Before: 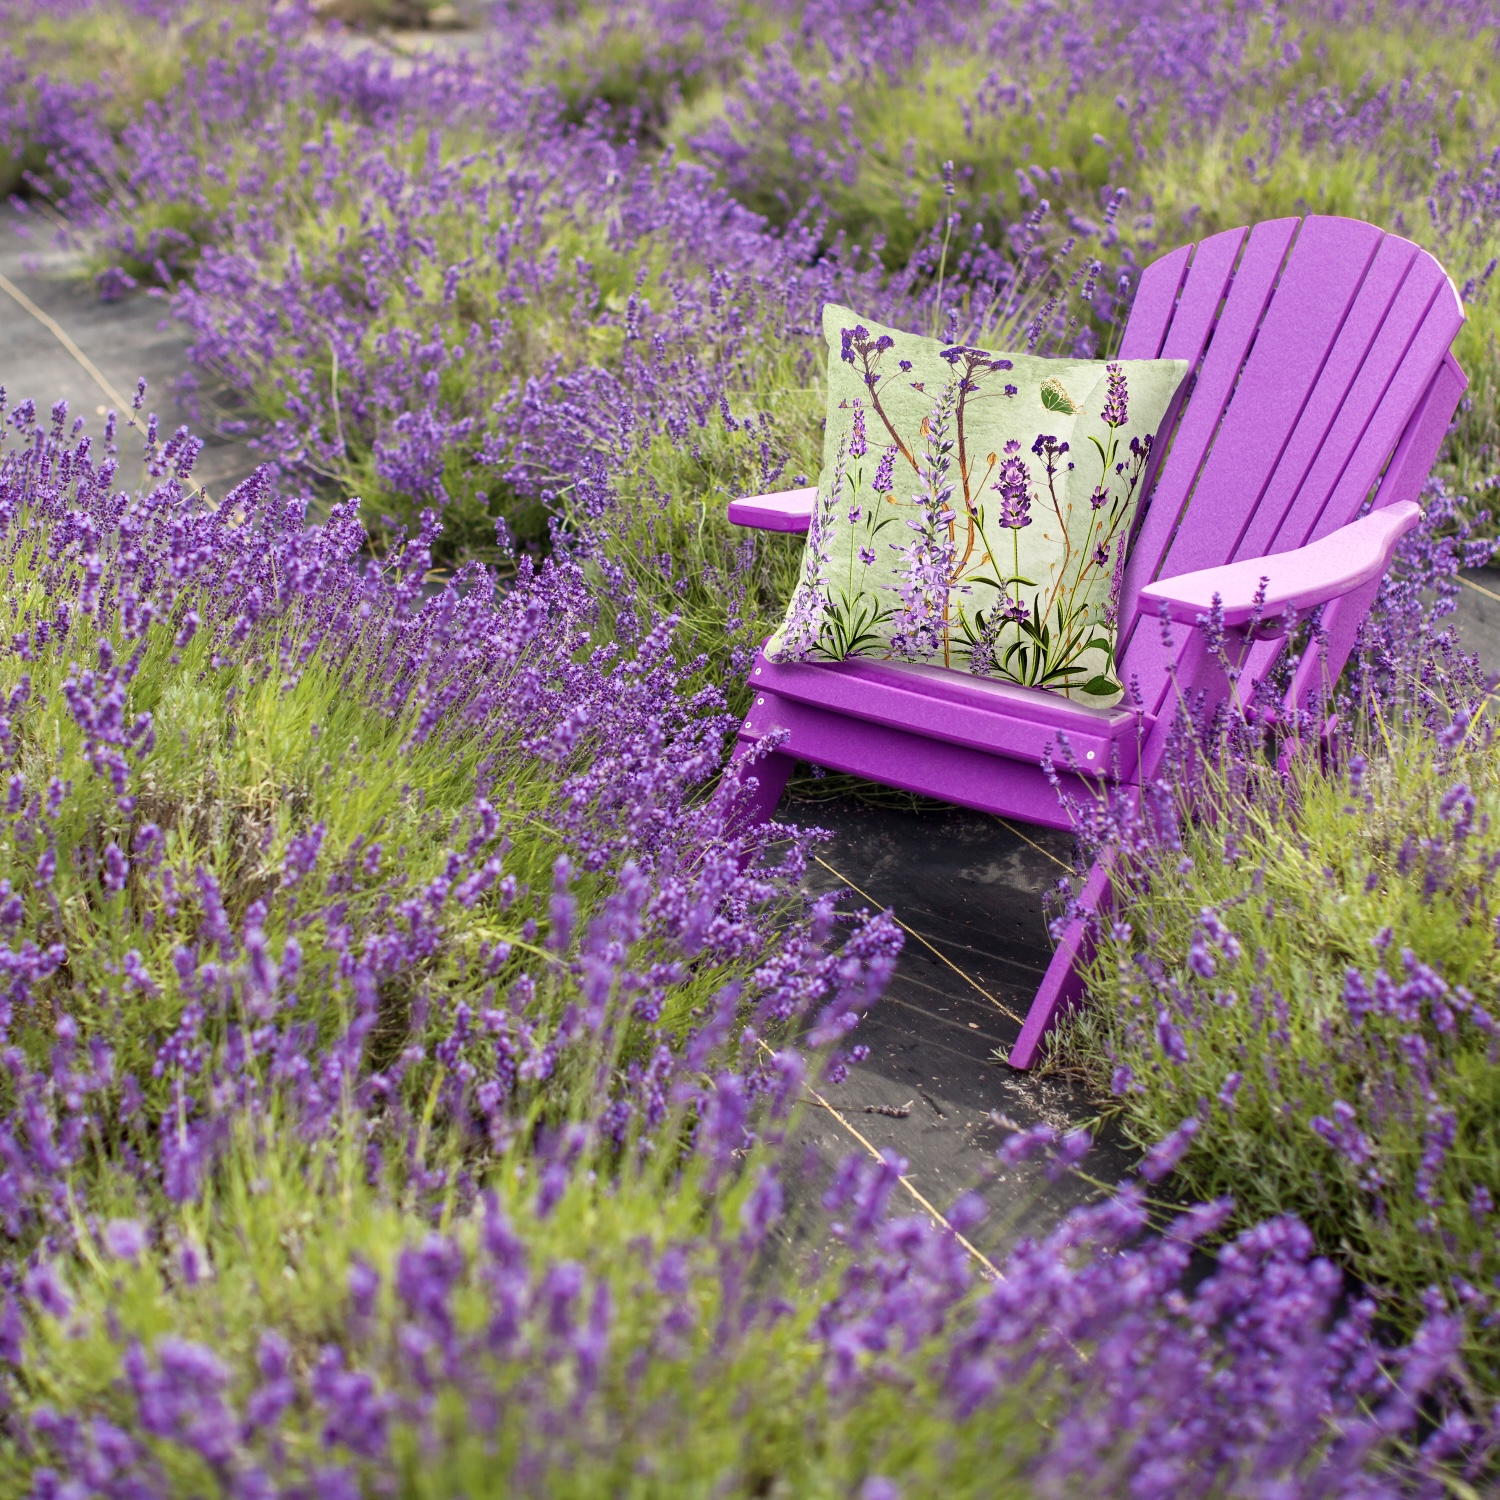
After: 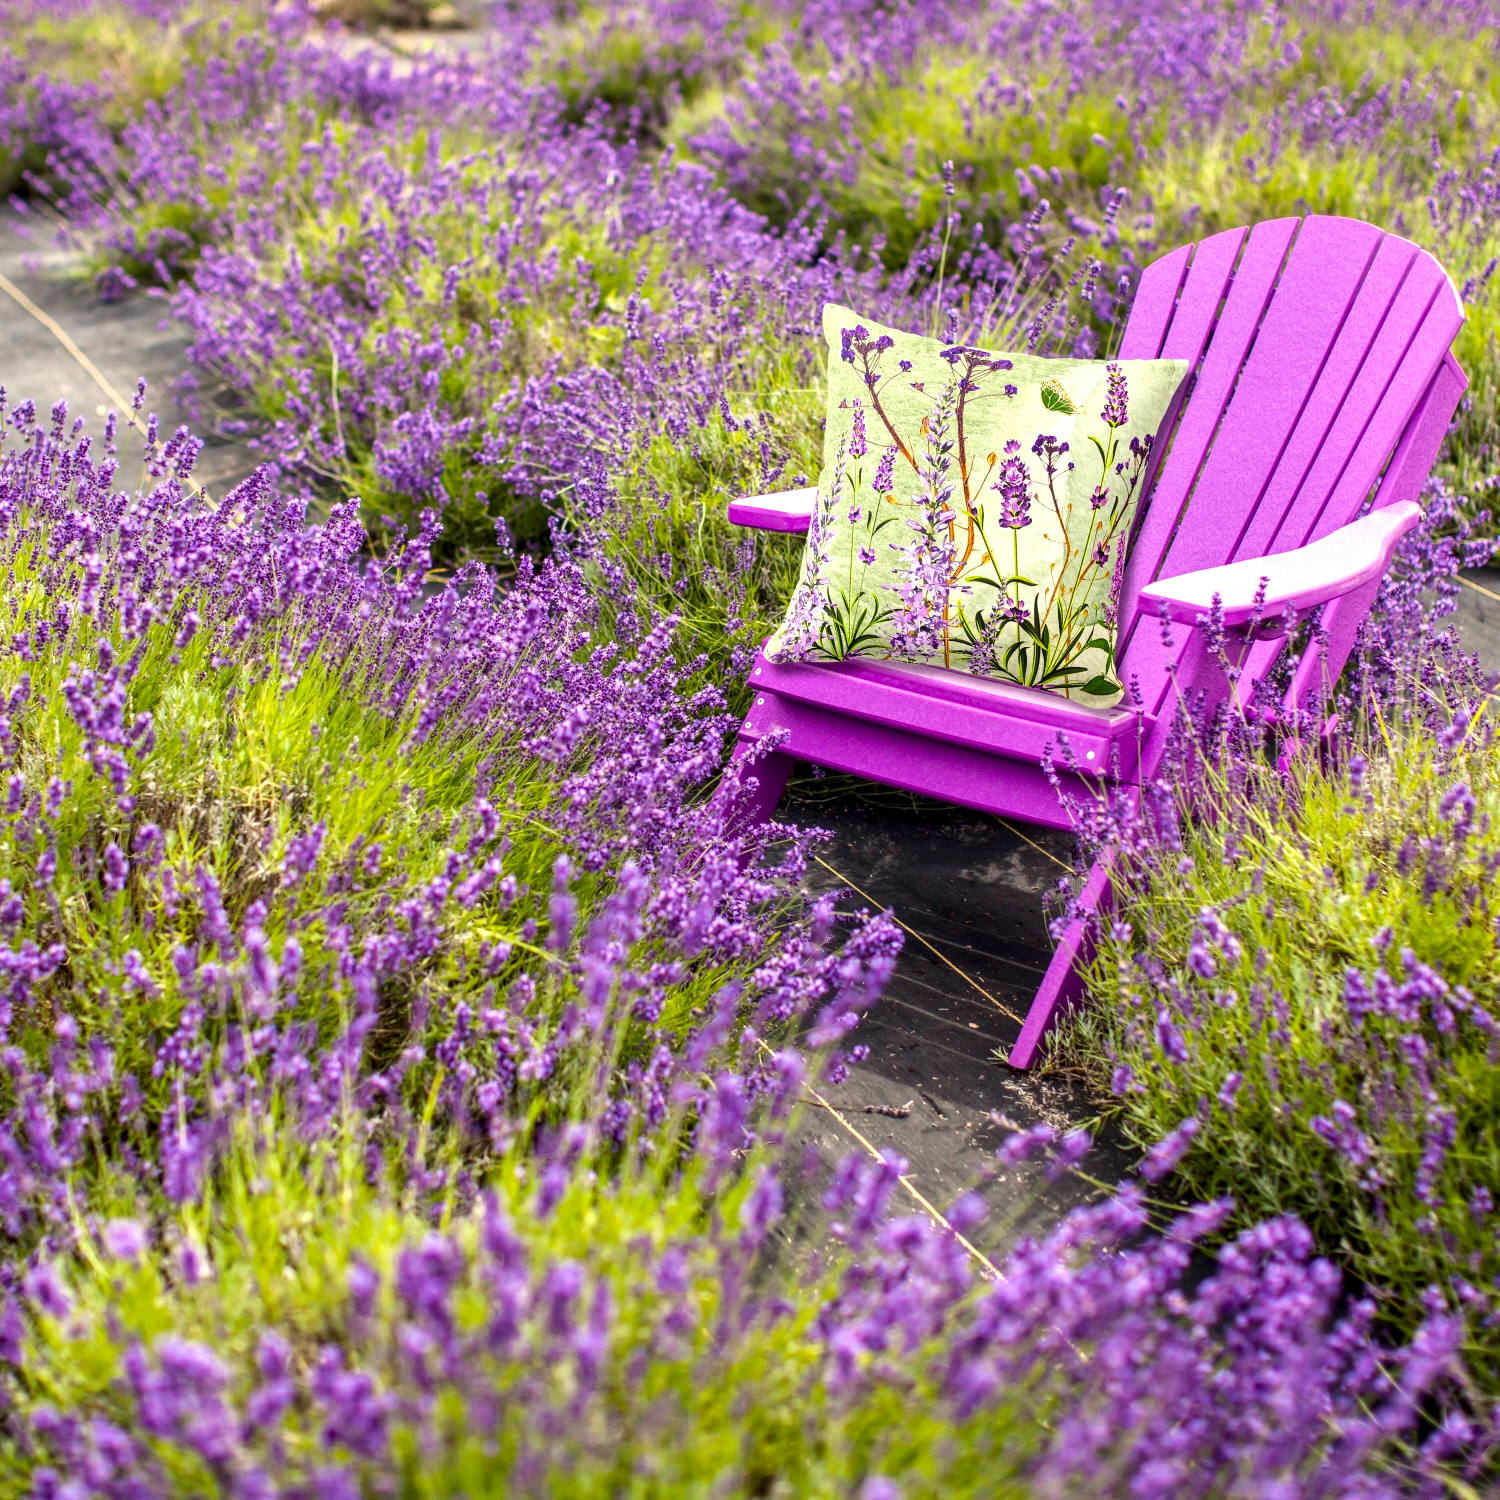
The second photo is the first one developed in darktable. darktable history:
local contrast: on, module defaults
color calibration: output colorfulness [0, 0.315, 0, 0], x 0.341, y 0.355, temperature 5166 K
tone equalizer: -8 EV -0.417 EV, -7 EV -0.389 EV, -6 EV -0.333 EV, -5 EV -0.222 EV, -3 EV 0.222 EV, -2 EV 0.333 EV, -1 EV 0.389 EV, +0 EV 0.417 EV, edges refinement/feathering 500, mask exposure compensation -1.25 EV, preserve details no
